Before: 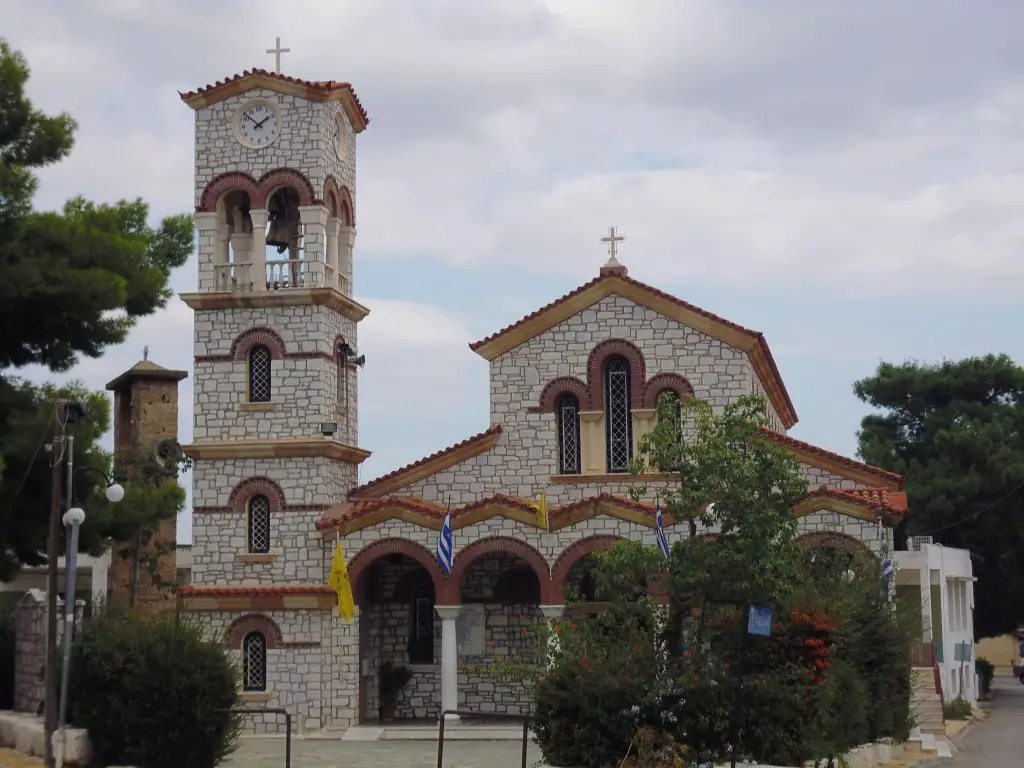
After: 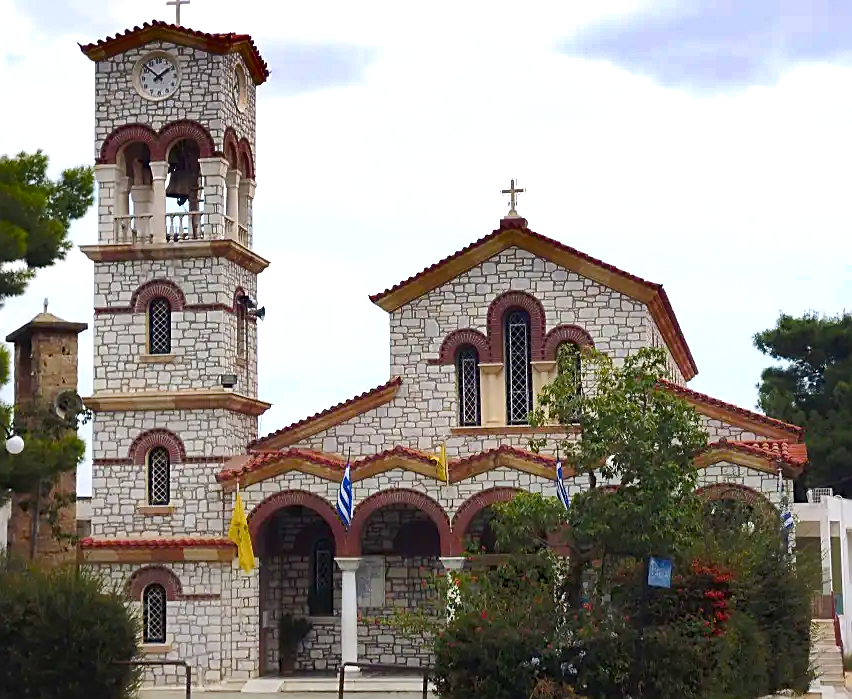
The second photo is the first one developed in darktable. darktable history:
sharpen: on, module defaults
local contrast: mode bilateral grid, contrast 20, coarseness 50, detail 119%, midtone range 0.2
crop: left 9.799%, top 6.294%, right 6.928%, bottom 2.58%
shadows and highlights: shadows 30.71, highlights -63.13, highlights color adjustment 72.83%, soften with gaussian
tone equalizer: -8 EV -1.07 EV, -7 EV -1.04 EV, -6 EV -0.852 EV, -5 EV -0.587 EV, -3 EV 0.587 EV, -2 EV 0.853 EV, -1 EV 0.989 EV, +0 EV 1.07 EV, edges refinement/feathering 500, mask exposure compensation -1.57 EV, preserve details guided filter
color balance rgb: perceptual saturation grading › global saturation 20%, perceptual saturation grading › highlights -24.73%, perceptual saturation grading › shadows 25.935%, hue shift -3.97°, contrast -20.783%
exposure: exposure 0.558 EV, compensate exposure bias true, compensate highlight preservation false
